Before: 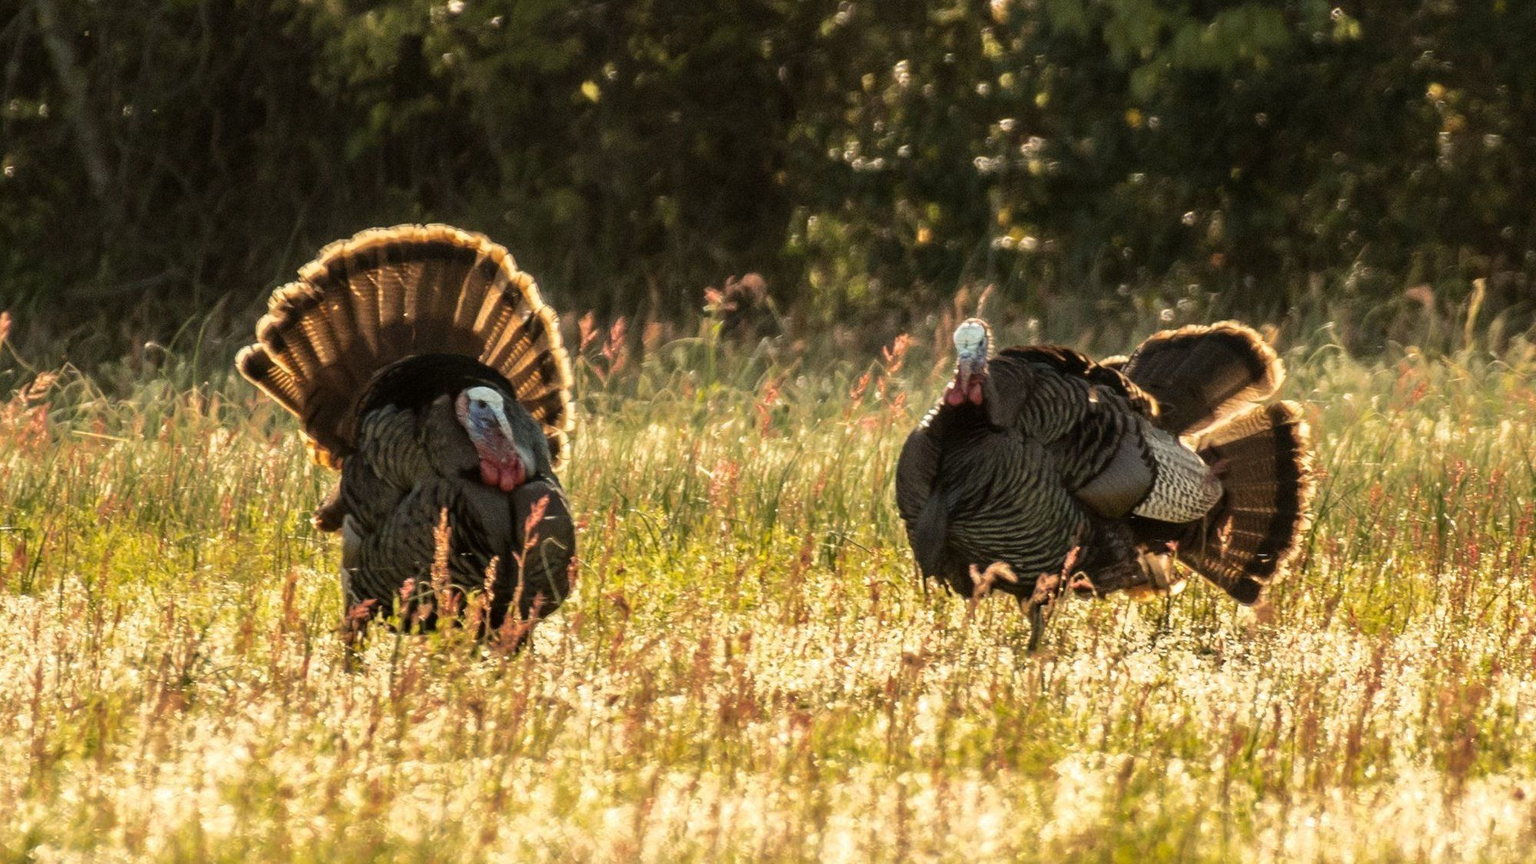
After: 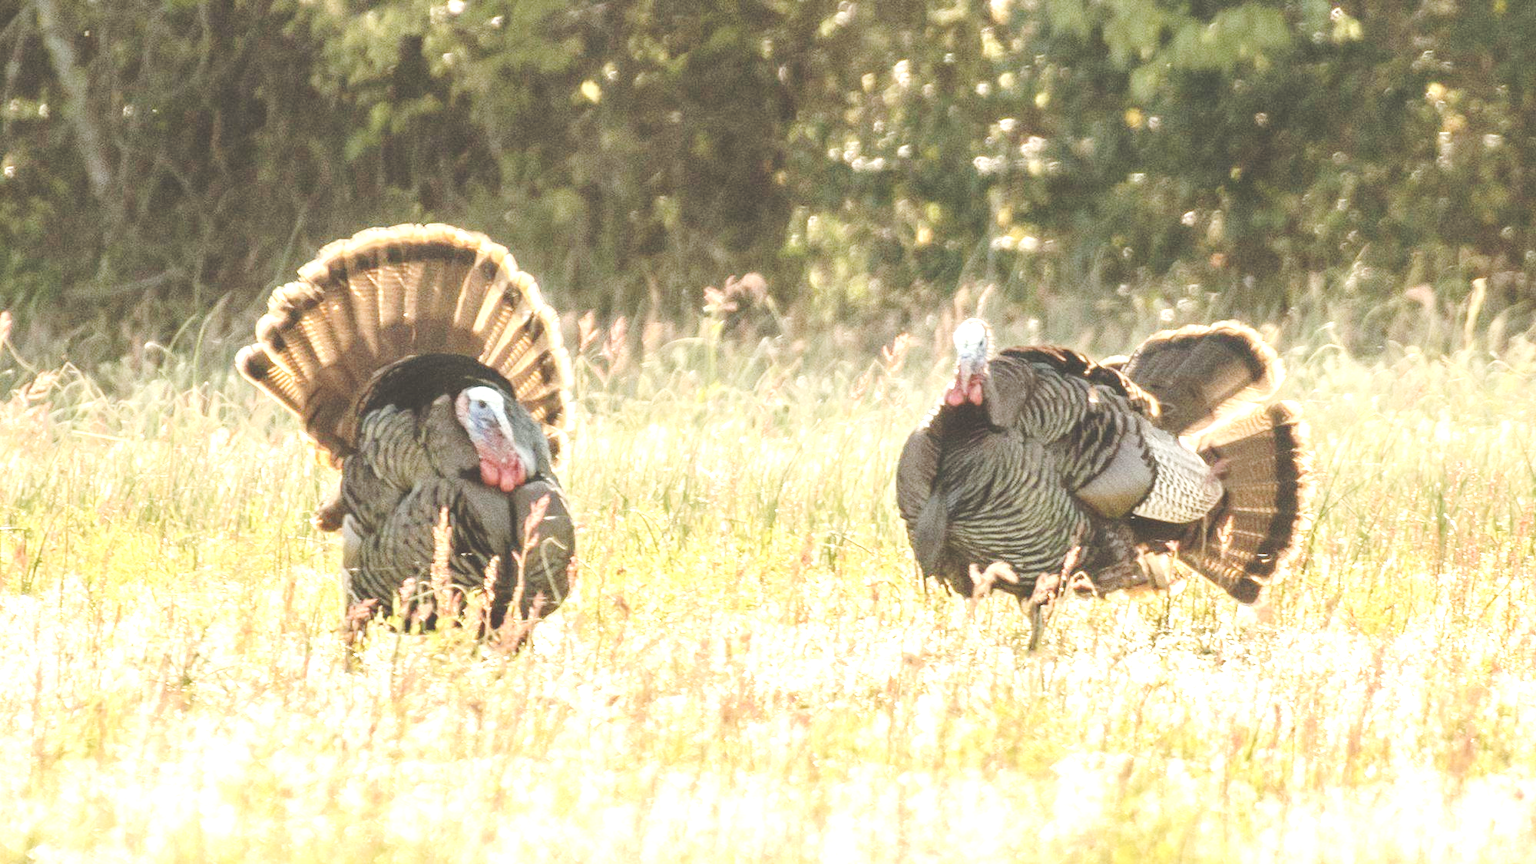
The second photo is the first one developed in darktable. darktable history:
base curve: curves: ch0 [(0, 0) (0.036, 0.01) (0.123, 0.254) (0.258, 0.504) (0.507, 0.748) (1, 1)], preserve colors none
exposure: black level correction -0.023, exposure 1.394 EV, compensate highlight preservation false
